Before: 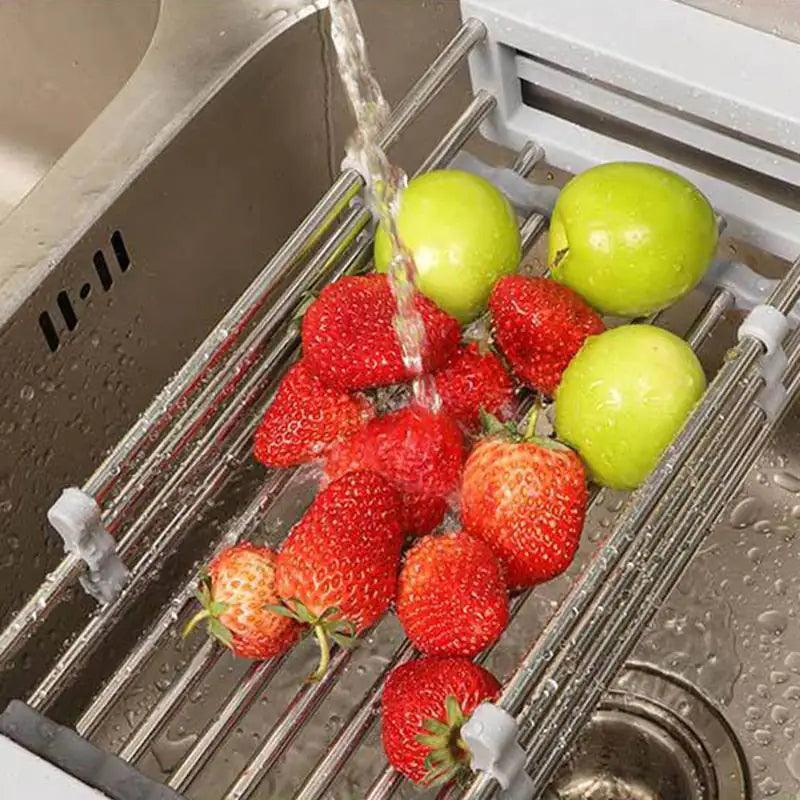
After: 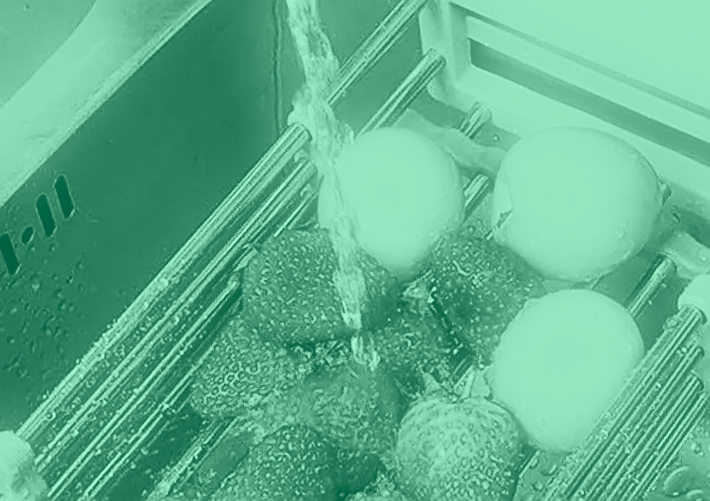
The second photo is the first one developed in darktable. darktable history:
colorize: hue 147.6°, saturation 65%, lightness 21.64%
crop and rotate: left 9.345%, top 7.22%, right 4.982%, bottom 32.331%
rotate and perspective: rotation 2.17°, automatic cropping off
sharpen: amount 0.75
bloom: size 5%, threshold 95%, strength 15%
color balance rgb: shadows lift › luminance -20%, power › hue 72.24°, highlights gain › luminance 15%, global offset › hue 171.6°, perceptual saturation grading › global saturation 14.09%, perceptual saturation grading › highlights -25%, perceptual saturation grading › shadows 25%, global vibrance 25%, contrast 10%
contrast brightness saturation: contrast 0.22
